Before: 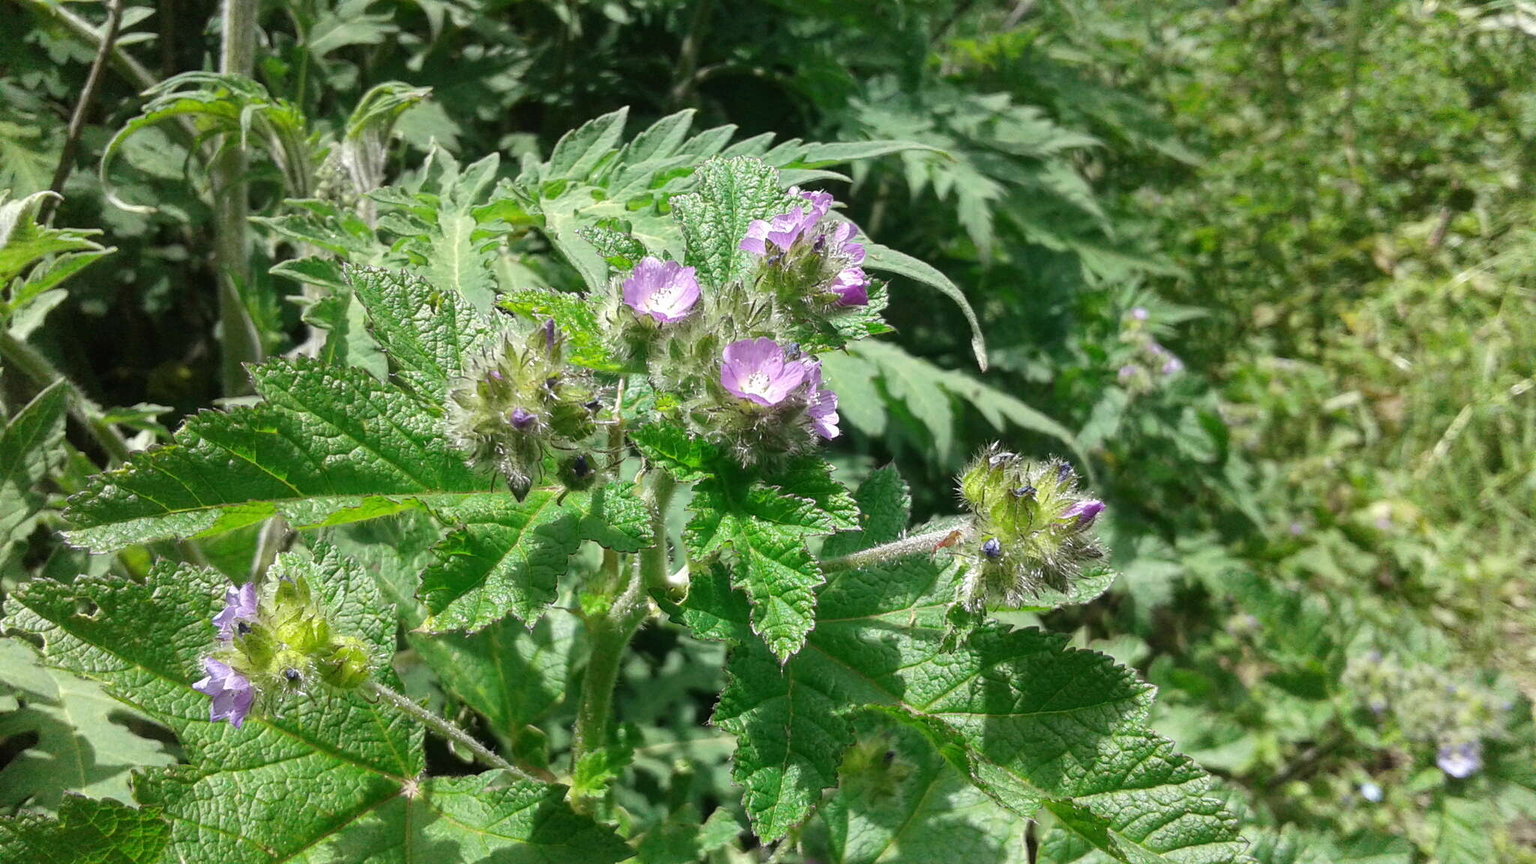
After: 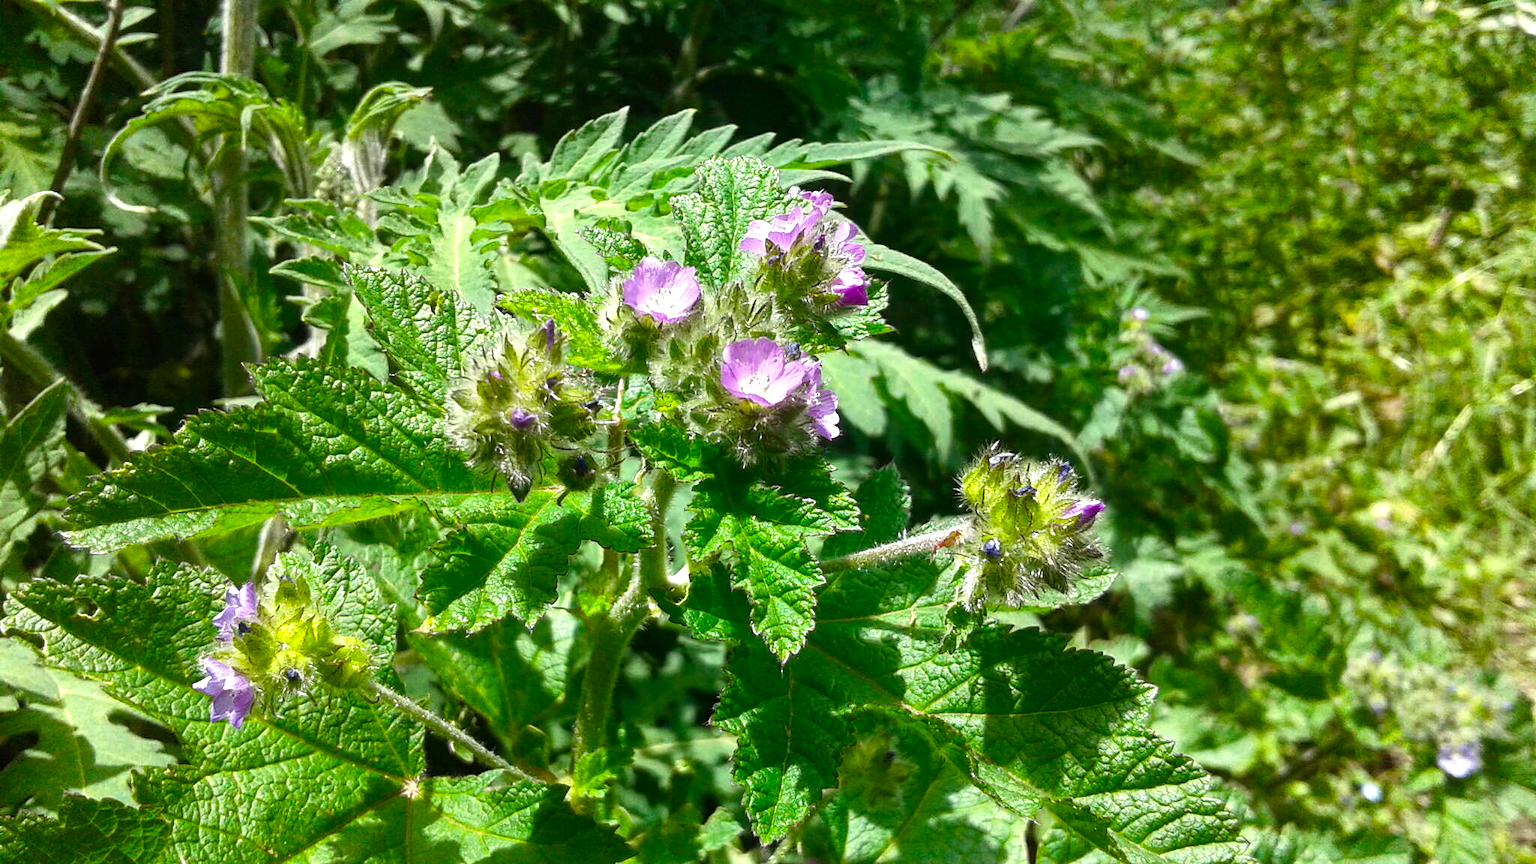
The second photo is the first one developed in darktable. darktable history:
color balance rgb: linear chroma grading › global chroma 16.62%, perceptual saturation grading › highlights -8.63%, perceptual saturation grading › mid-tones 18.66%, perceptual saturation grading › shadows 28.49%, perceptual brilliance grading › highlights 14.22%, perceptual brilliance grading › shadows -18.96%, global vibrance 27.71%
exposure: compensate highlight preservation false
